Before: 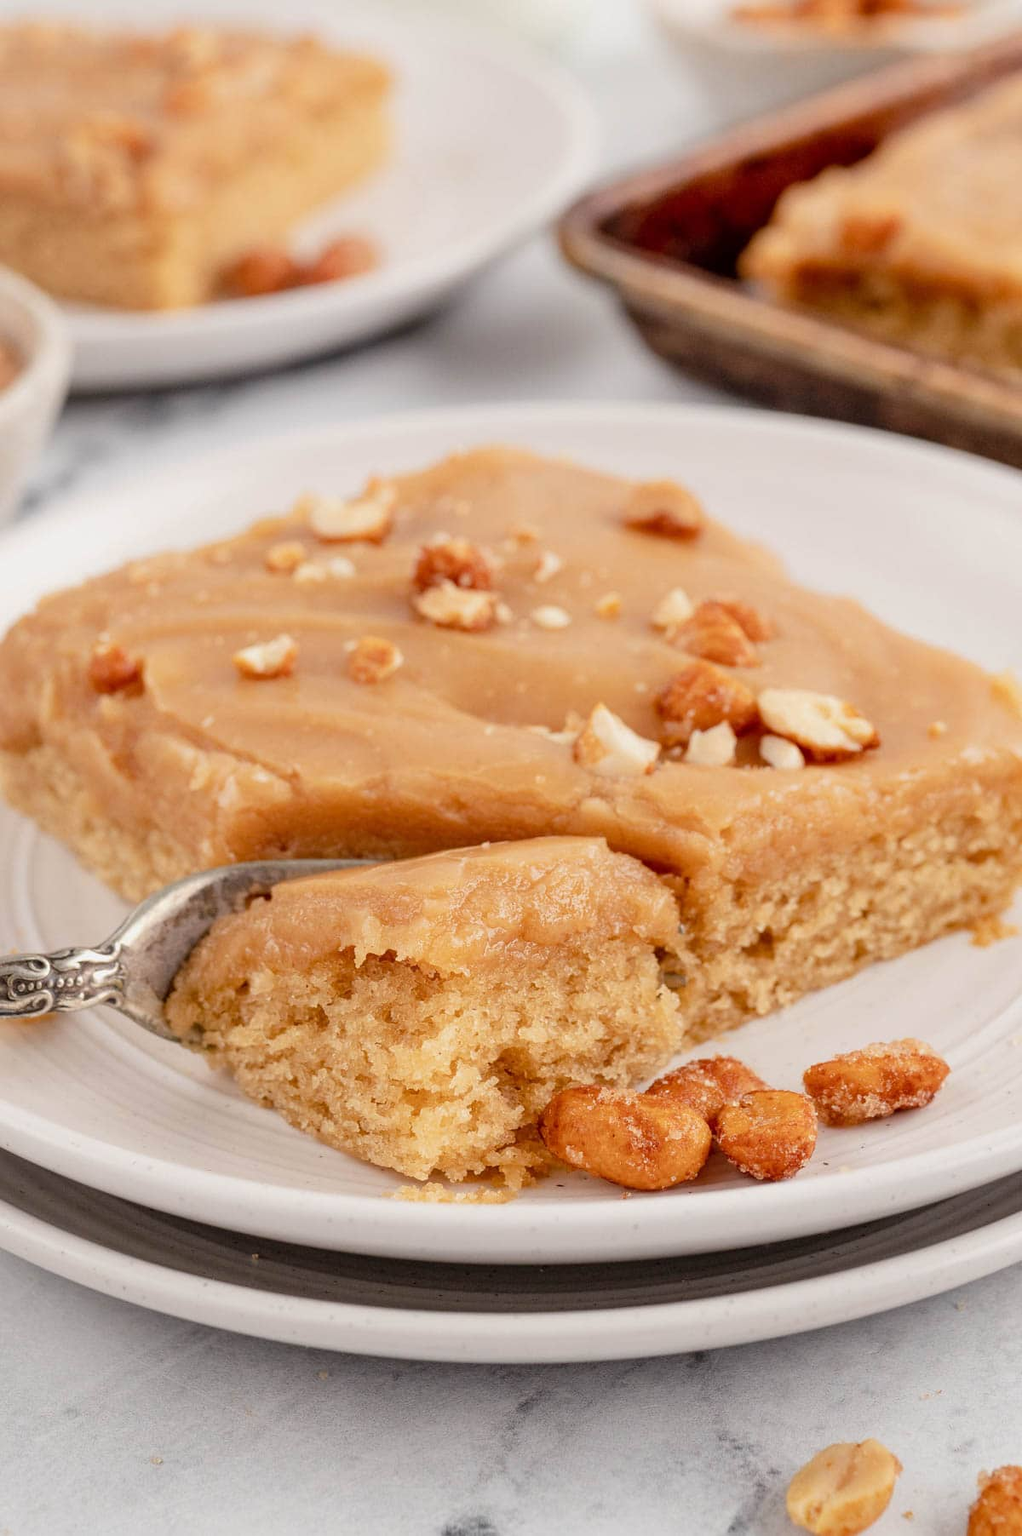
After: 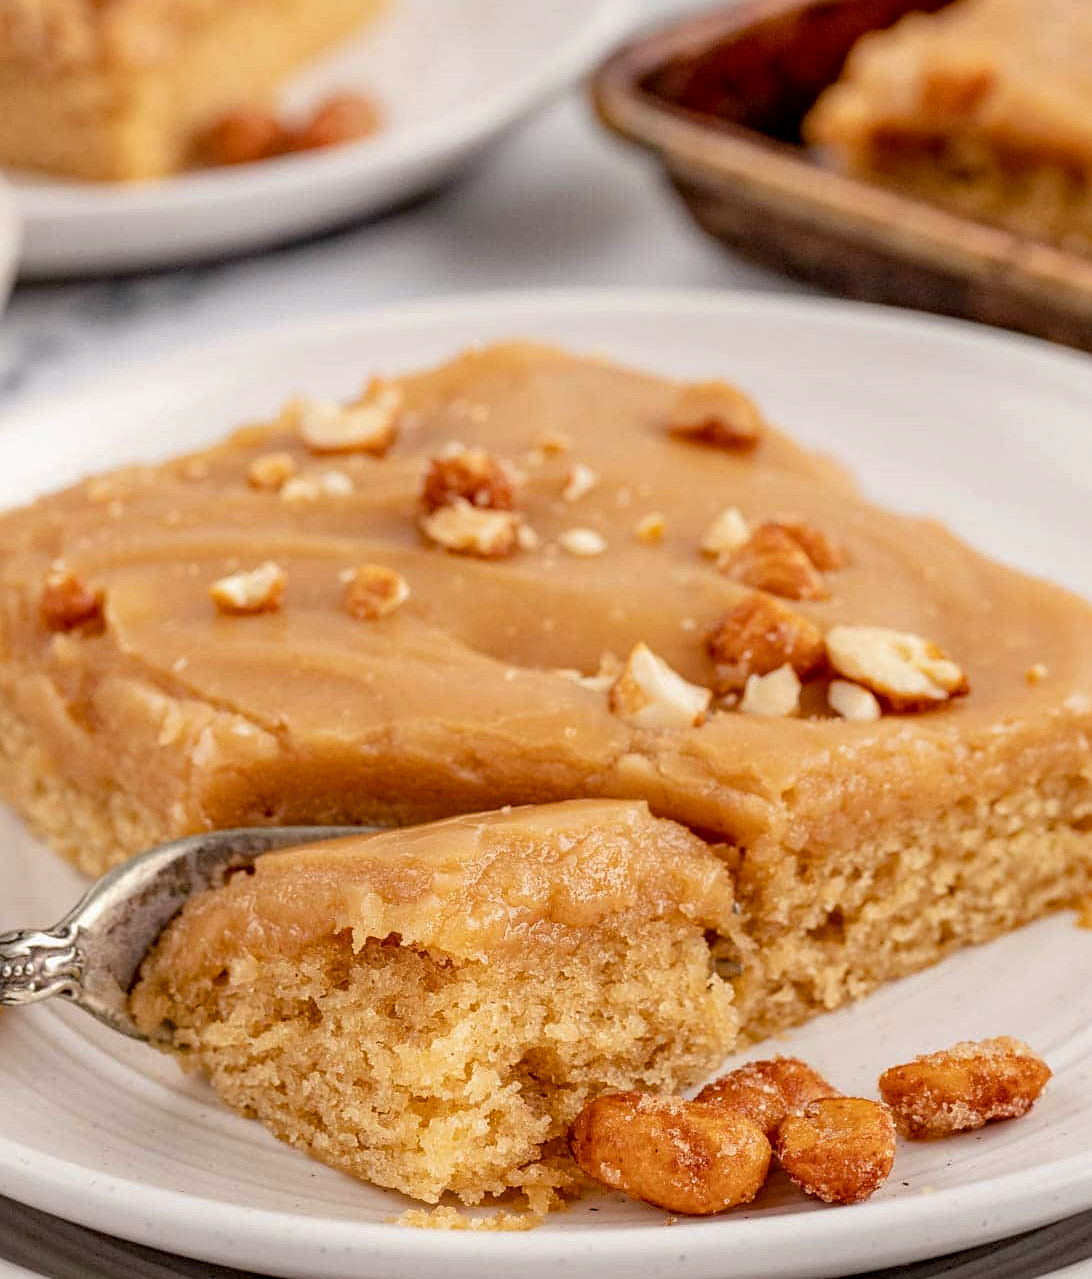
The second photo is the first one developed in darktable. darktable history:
local contrast: on, module defaults
color balance rgb: shadows lift › chroma 0.943%, shadows lift › hue 113.55°, perceptual saturation grading › global saturation 0.35%, global vibrance 9.348%
sharpen: amount 0.207
haze removal: strength 0.286, distance 0.244
crop: left 5.367%, top 10.198%, right 3.62%, bottom 18.893%
